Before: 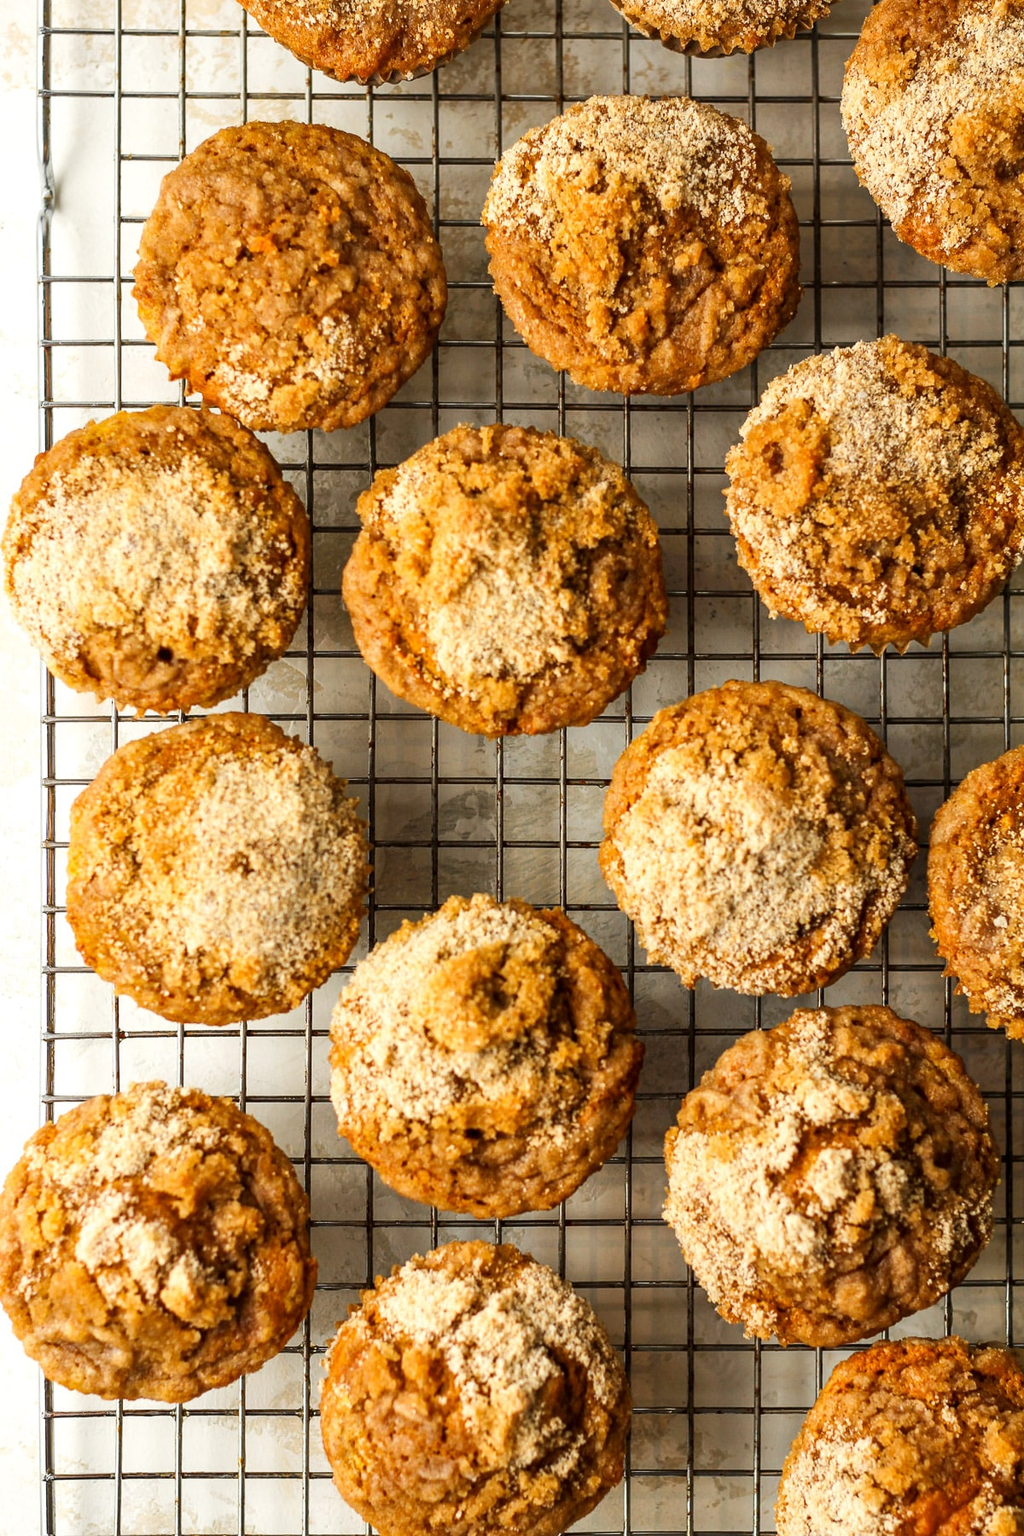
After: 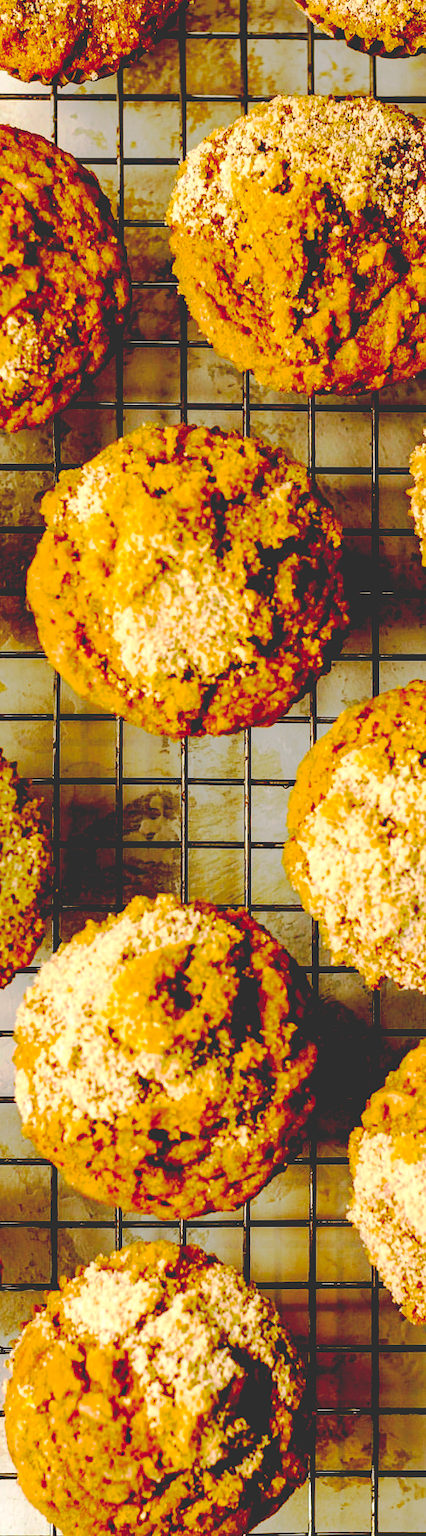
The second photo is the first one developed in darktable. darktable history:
base curve: curves: ch0 [(0.065, 0.026) (0.236, 0.358) (0.53, 0.546) (0.777, 0.841) (0.924, 0.992)], preserve colors none
crop: left 30.883%, right 27.45%
color balance rgb: highlights gain › chroma 0.297%, highlights gain › hue 331.89°, global offset › luminance -0.49%, perceptual saturation grading › global saturation 30.949%, global vibrance 14.269%
